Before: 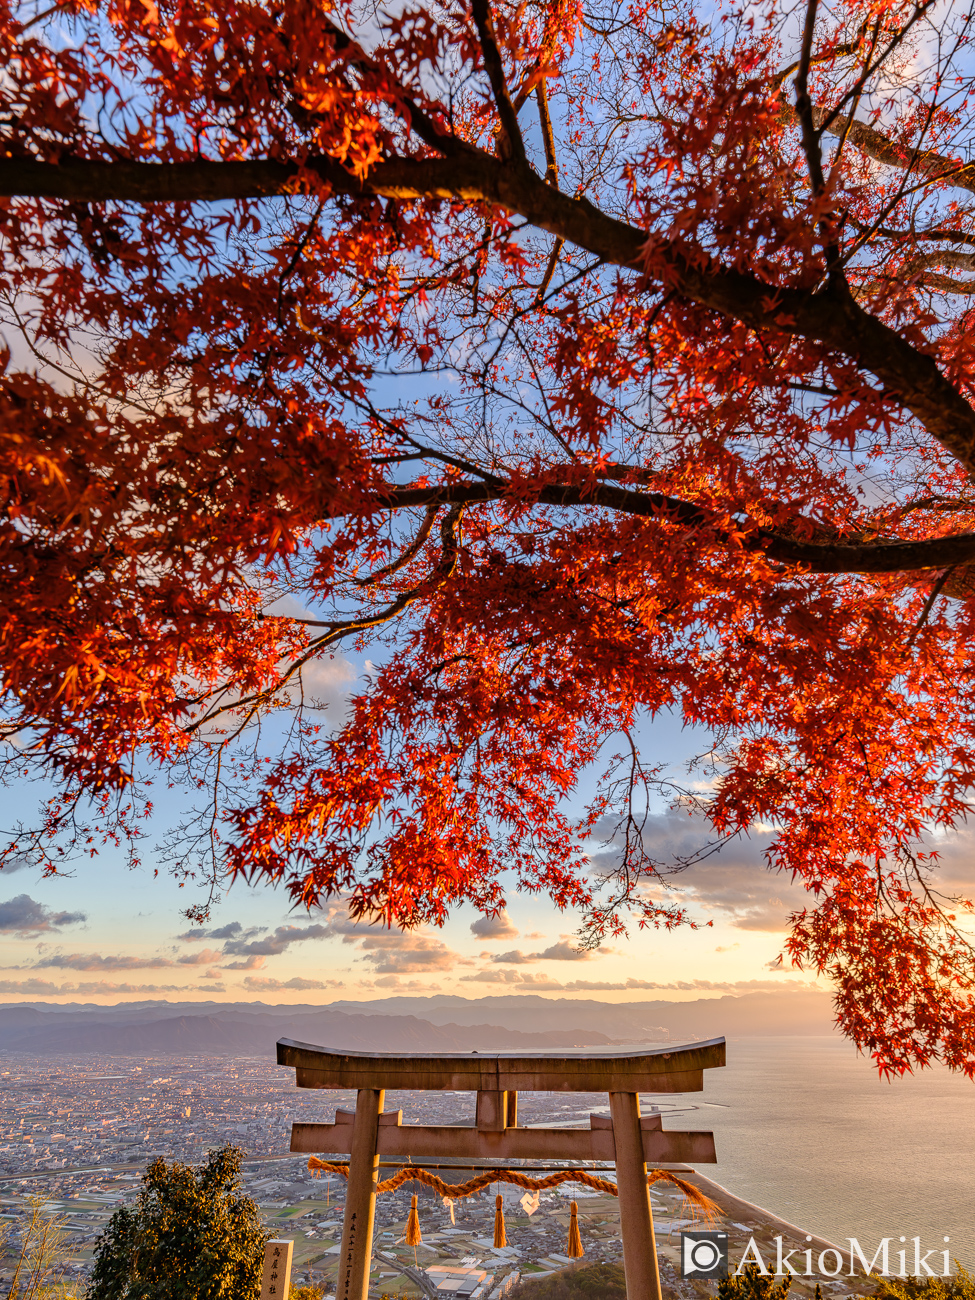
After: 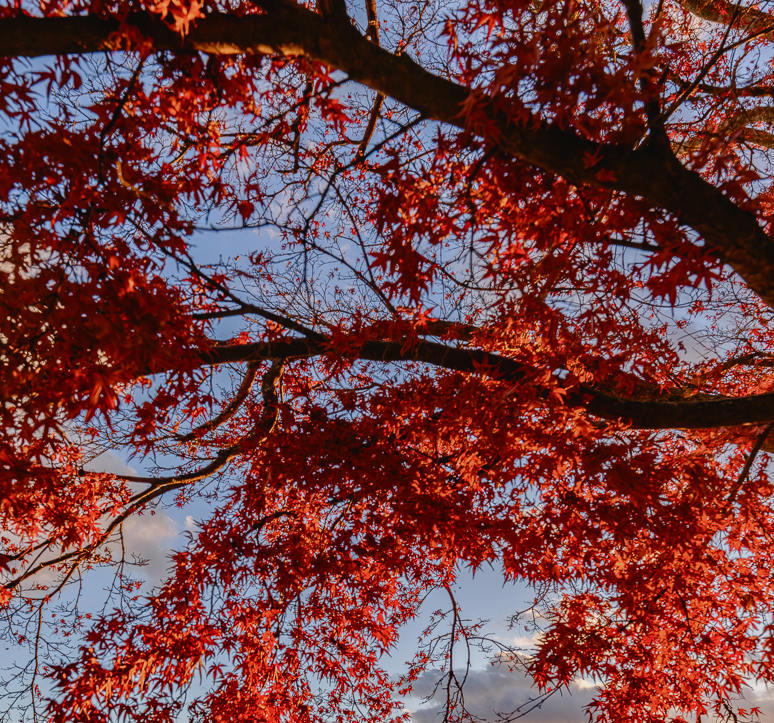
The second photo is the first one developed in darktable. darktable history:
crop: left 18.38%, top 11.092%, right 2.134%, bottom 33.217%
color balance rgb: shadows lift › luminance -10%, shadows lift › chroma 1%, shadows lift › hue 113°, power › luminance -15%, highlights gain › chroma 0.2%, highlights gain › hue 333°, global offset › luminance 0.5%, perceptual saturation grading › global saturation 20%, perceptual saturation grading › highlights -50%, perceptual saturation grading › shadows 25%, contrast -10%
